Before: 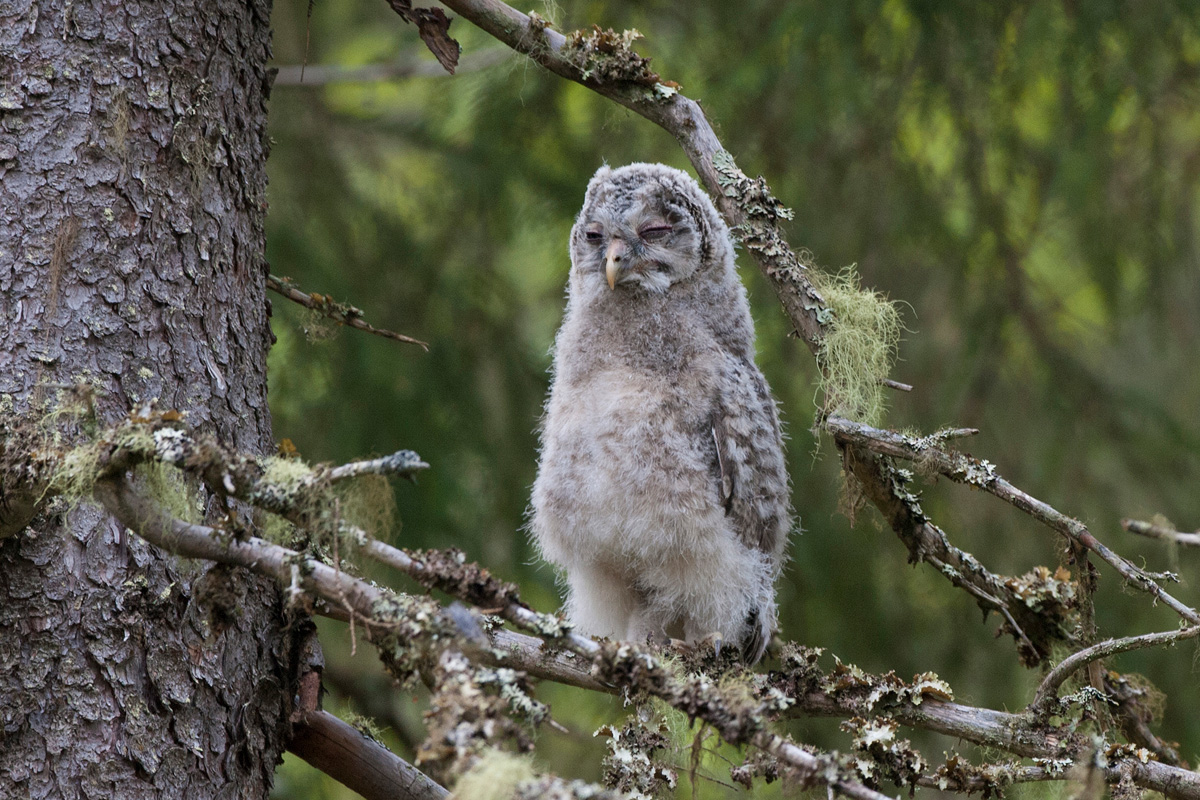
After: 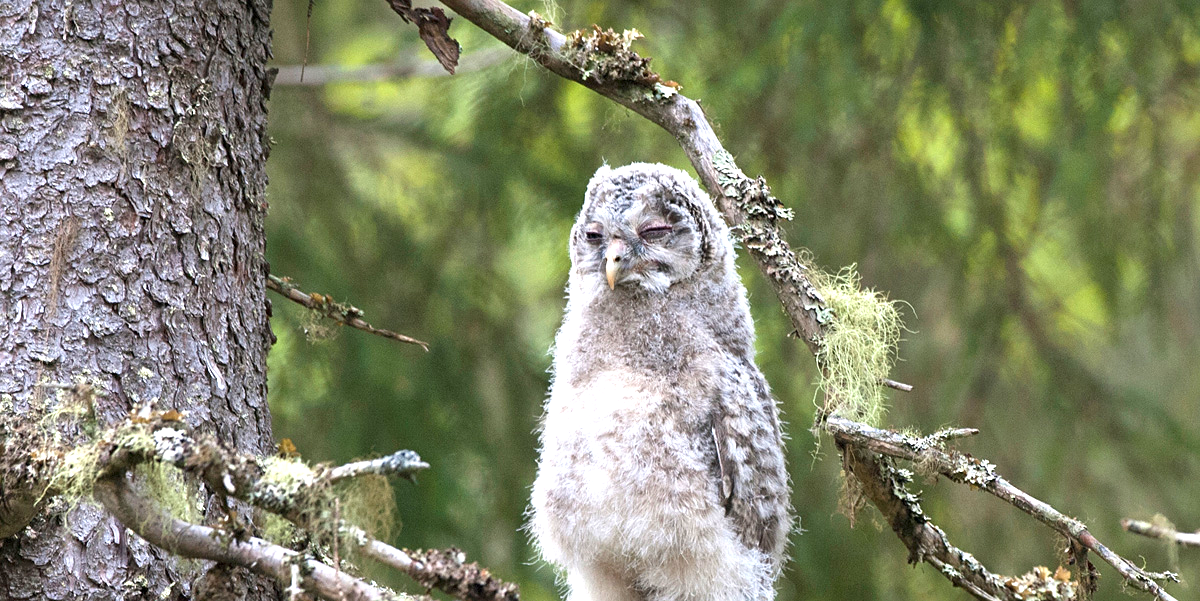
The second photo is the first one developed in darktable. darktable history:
color balance rgb: perceptual saturation grading › global saturation 0.399%
exposure: black level correction 0, exposure 1.2 EV, compensate highlight preservation false
sharpen: amount 0.212
crop: bottom 24.87%
